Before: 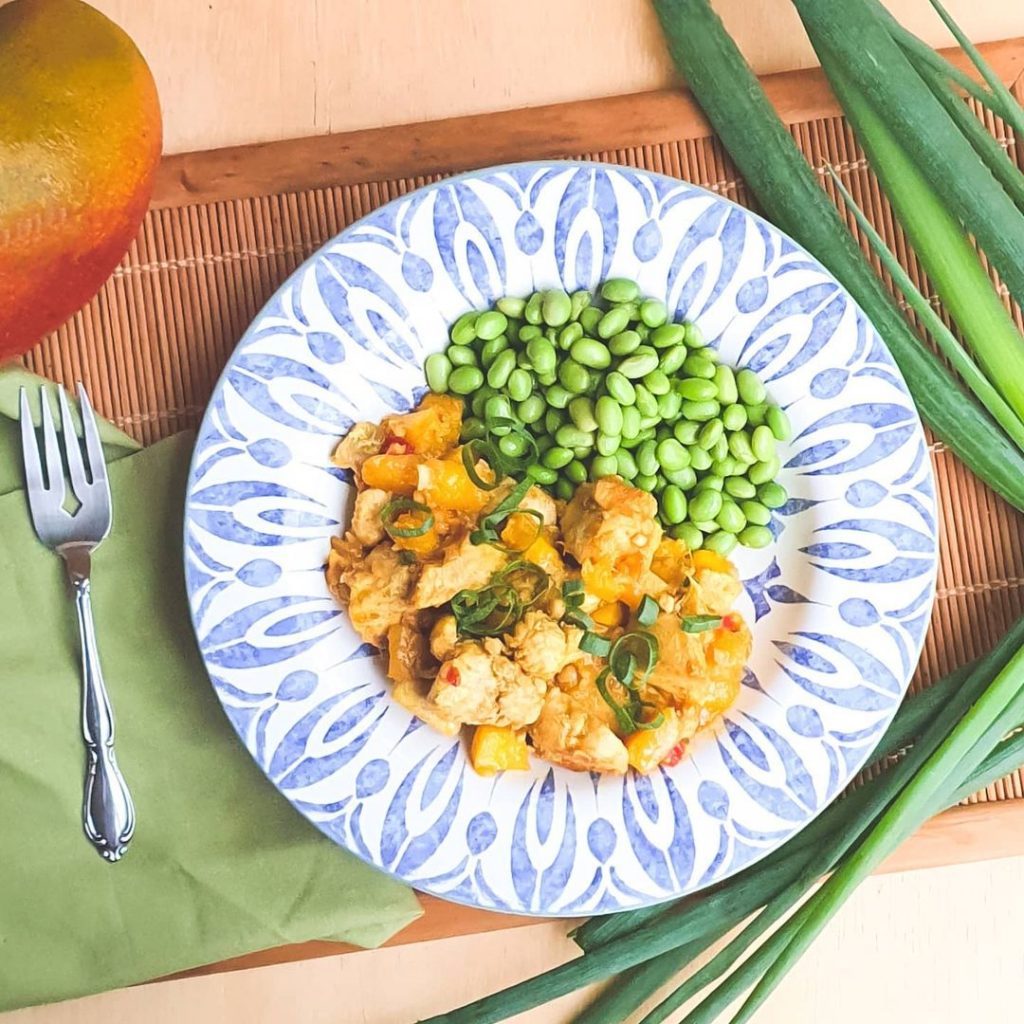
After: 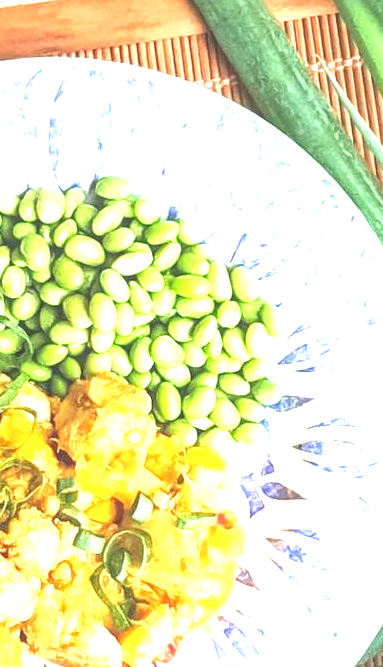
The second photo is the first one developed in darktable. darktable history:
crop and rotate: left 49.465%, top 10.145%, right 13.116%, bottom 24.661%
local contrast: on, module defaults
exposure: black level correction 0, exposure 1.399 EV, compensate highlight preservation false
